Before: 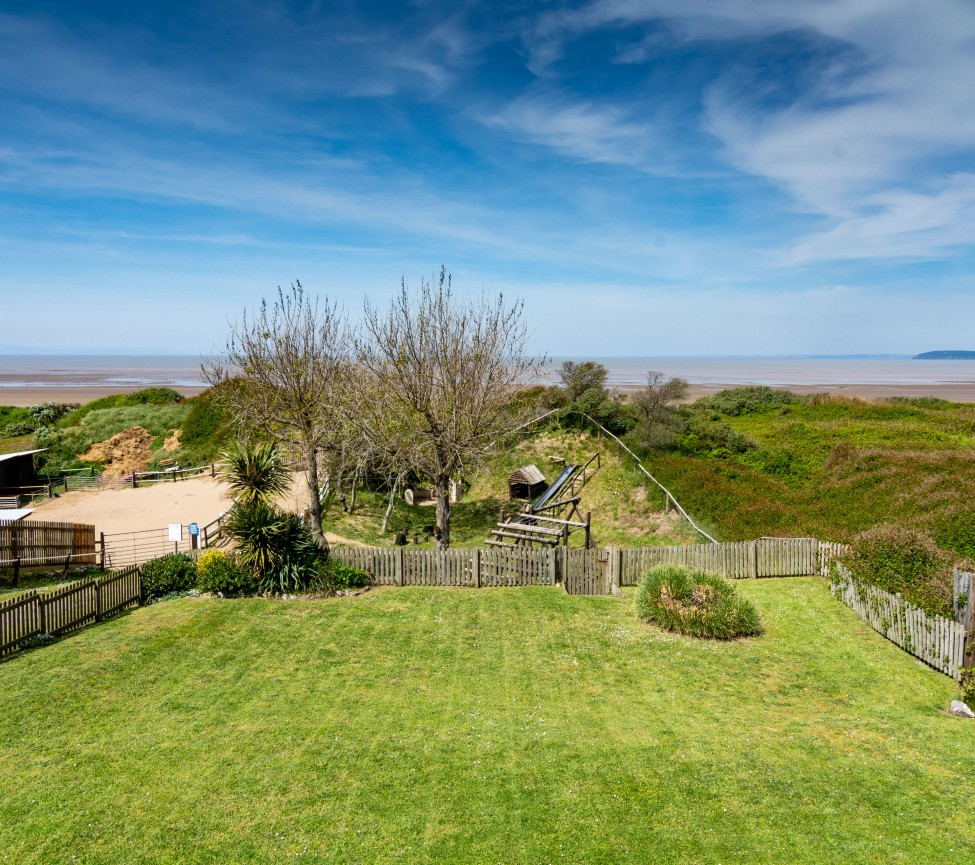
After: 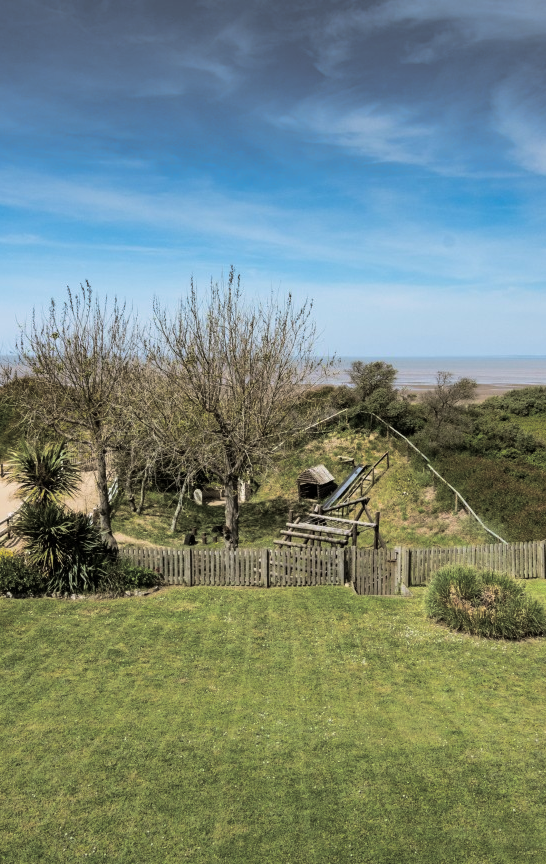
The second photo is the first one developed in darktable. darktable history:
crop: left 21.674%, right 22.086%
graduated density: rotation -180°, offset 27.42
split-toning: shadows › hue 46.8°, shadows › saturation 0.17, highlights › hue 316.8°, highlights › saturation 0.27, balance -51.82
